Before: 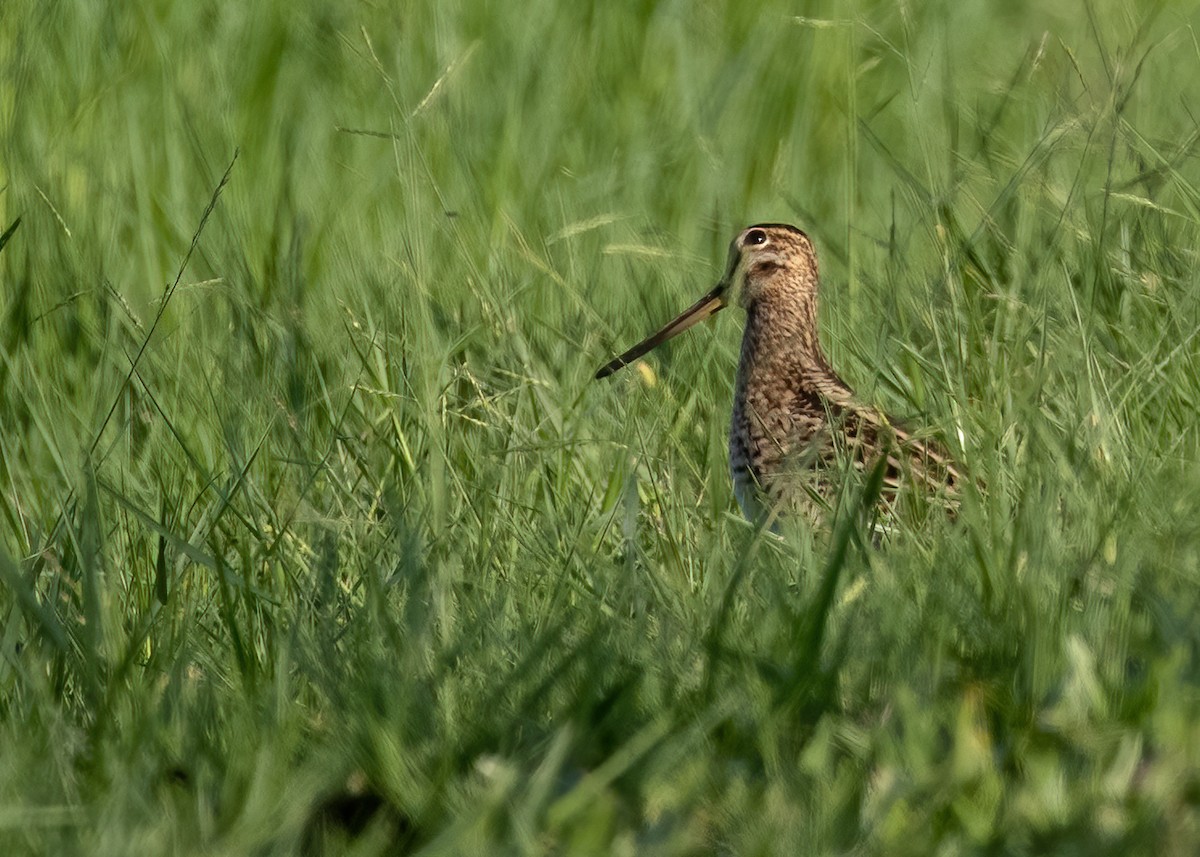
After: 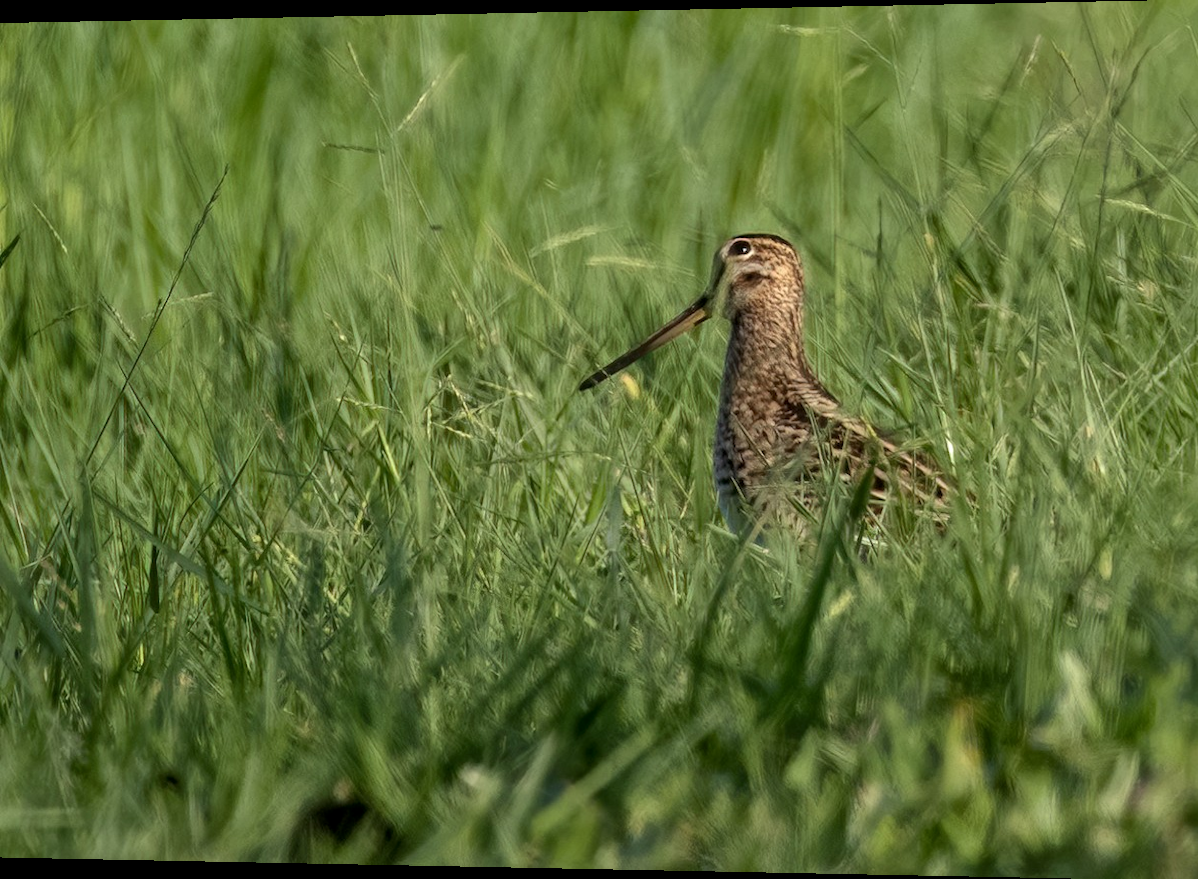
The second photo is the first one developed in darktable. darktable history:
local contrast: highlights 100%, shadows 100%, detail 120%, midtone range 0.2
rotate and perspective: lens shift (horizontal) -0.055, automatic cropping off
